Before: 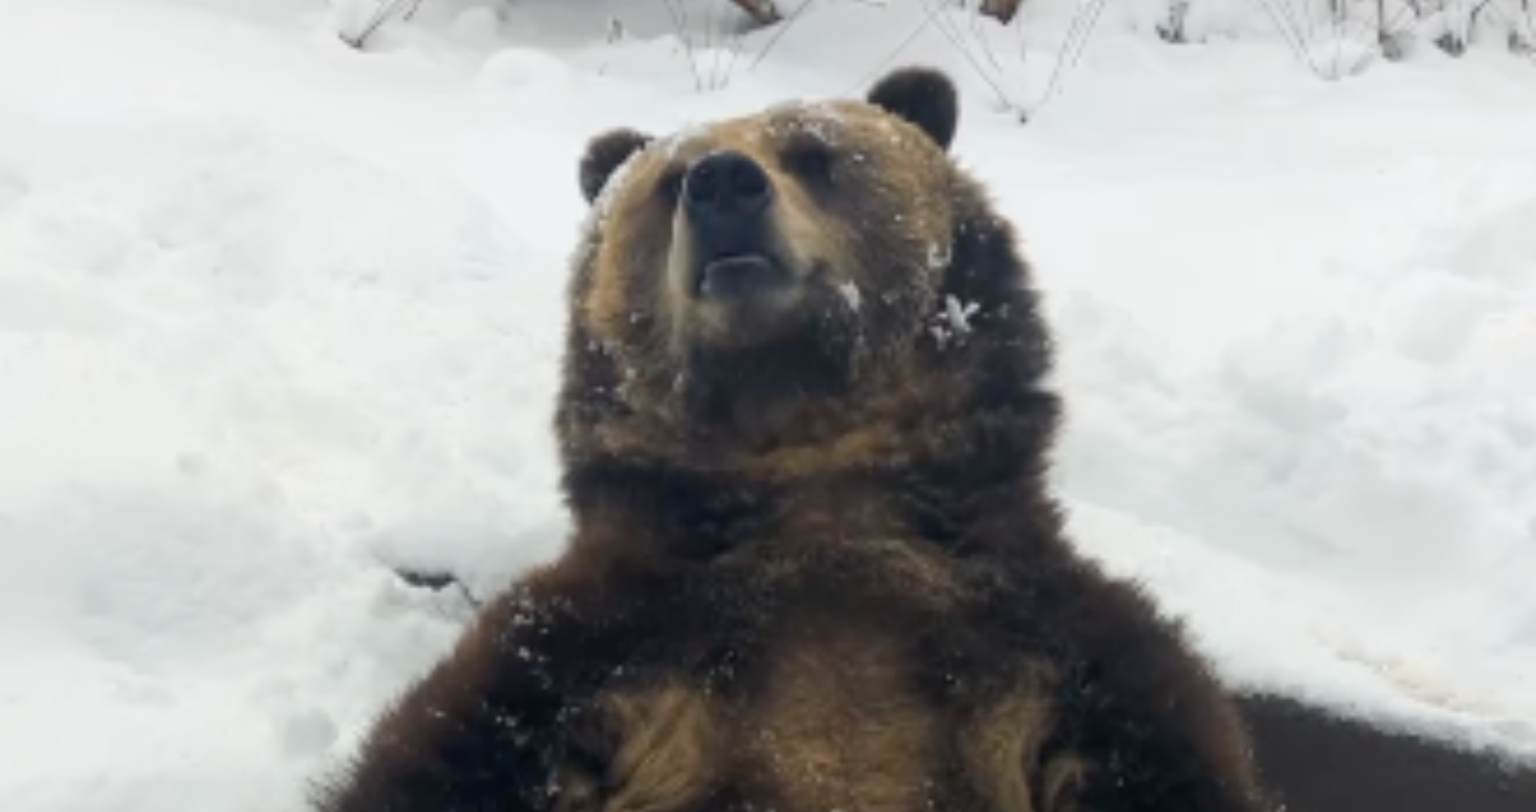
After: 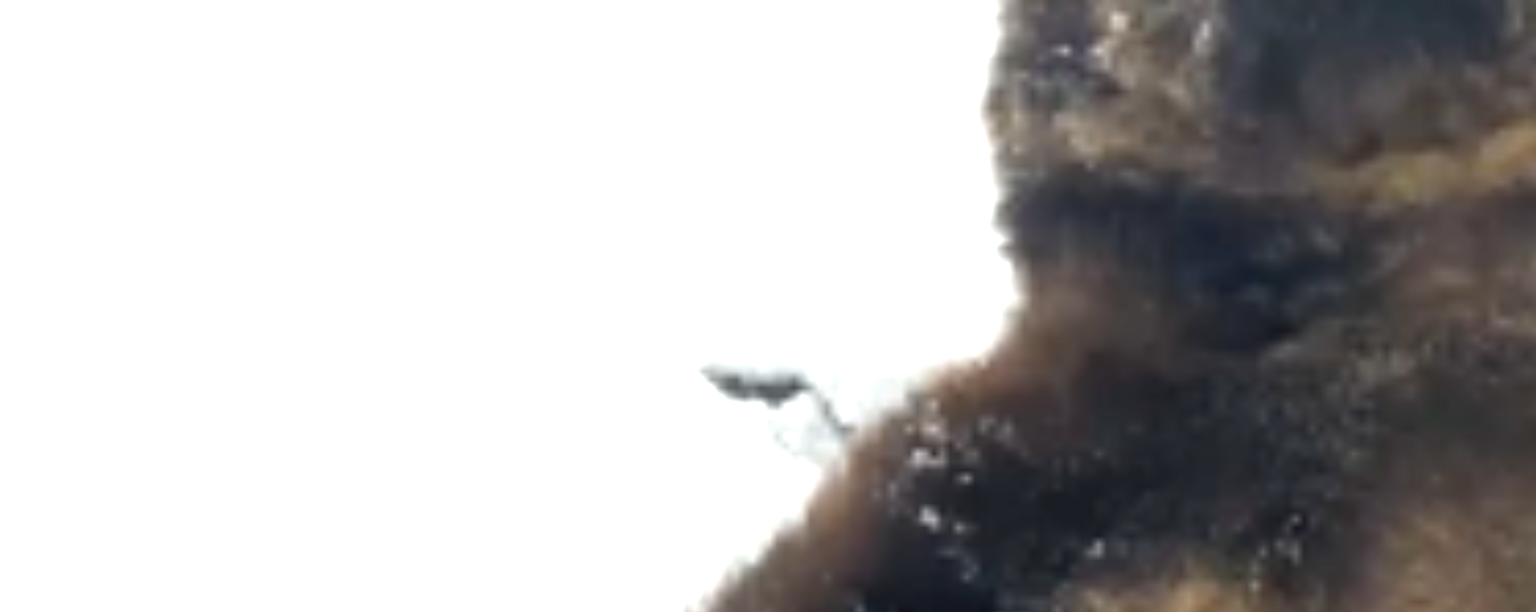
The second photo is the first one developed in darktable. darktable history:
crop: top 44.483%, right 43.593%, bottom 12.892%
exposure: black level correction 0, exposure 1.2 EV, compensate exposure bias true, compensate highlight preservation false
levels: levels [0, 0.51, 1]
